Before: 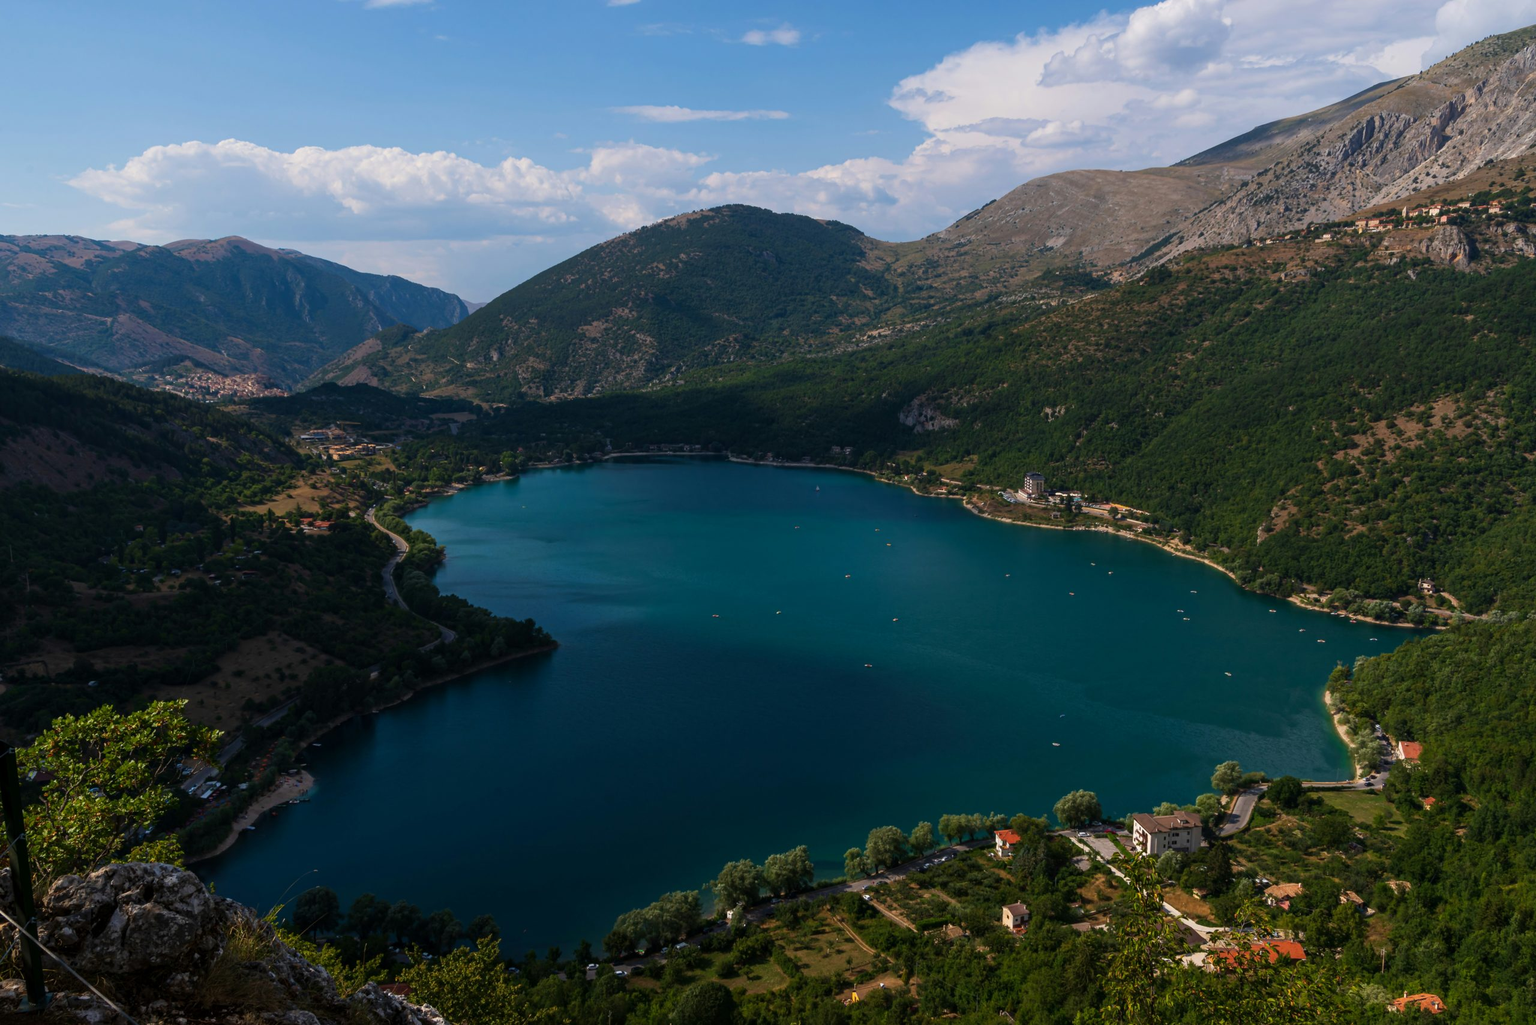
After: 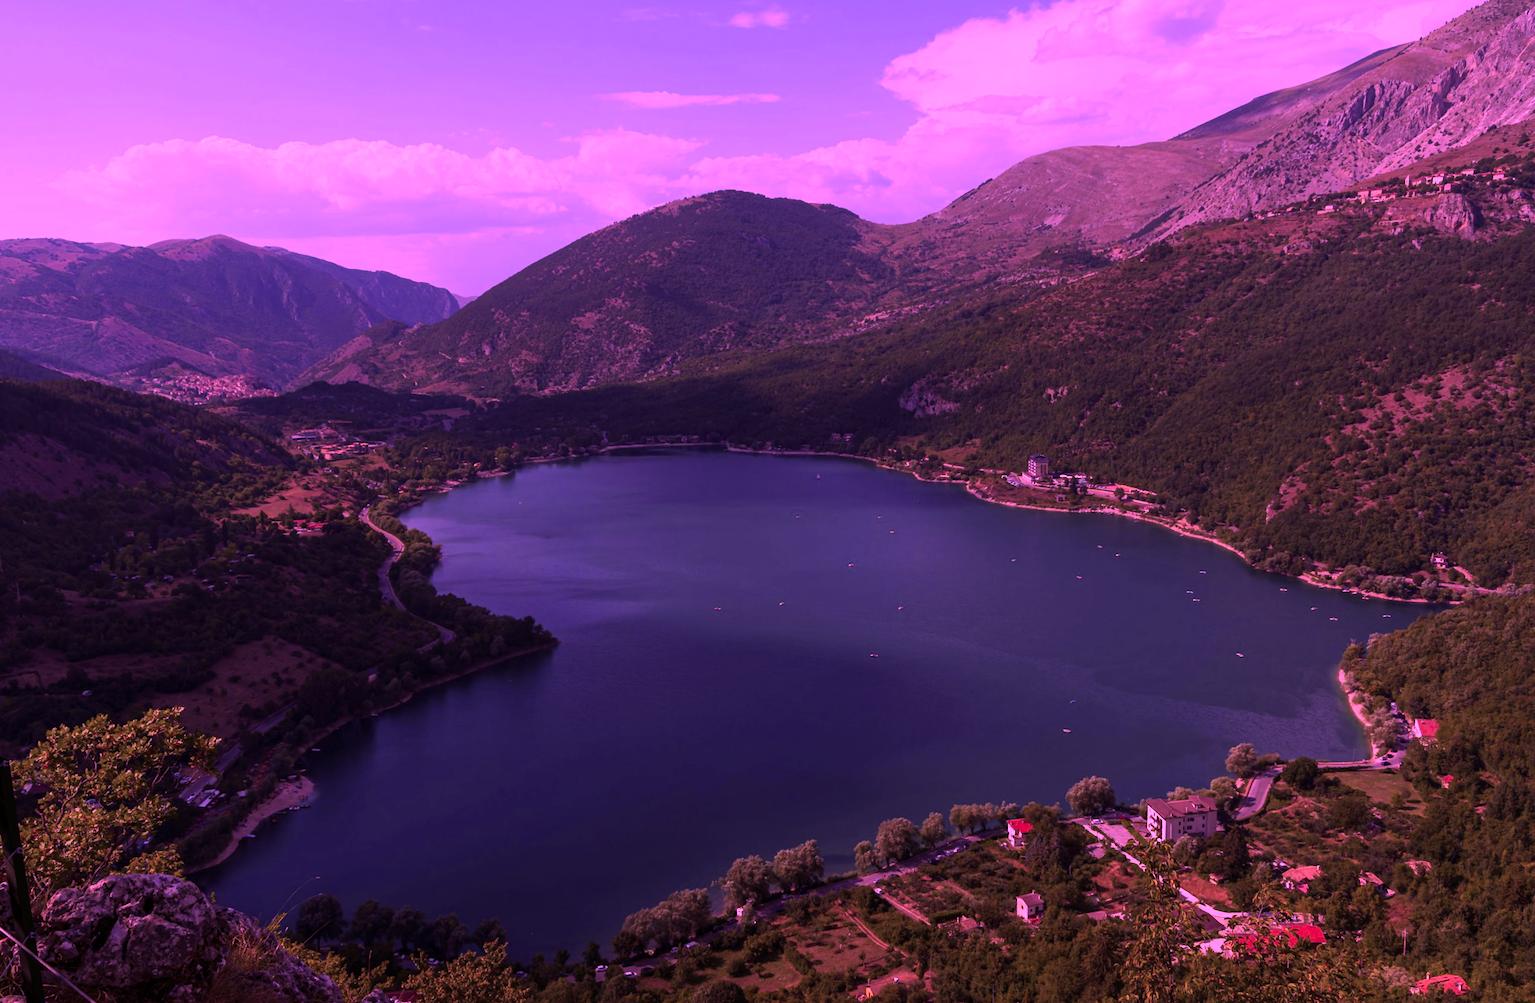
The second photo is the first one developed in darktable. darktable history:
rotate and perspective: rotation -1.42°, crop left 0.016, crop right 0.984, crop top 0.035, crop bottom 0.965
color calibration: illuminant custom, x 0.261, y 0.521, temperature 7054.11 K
